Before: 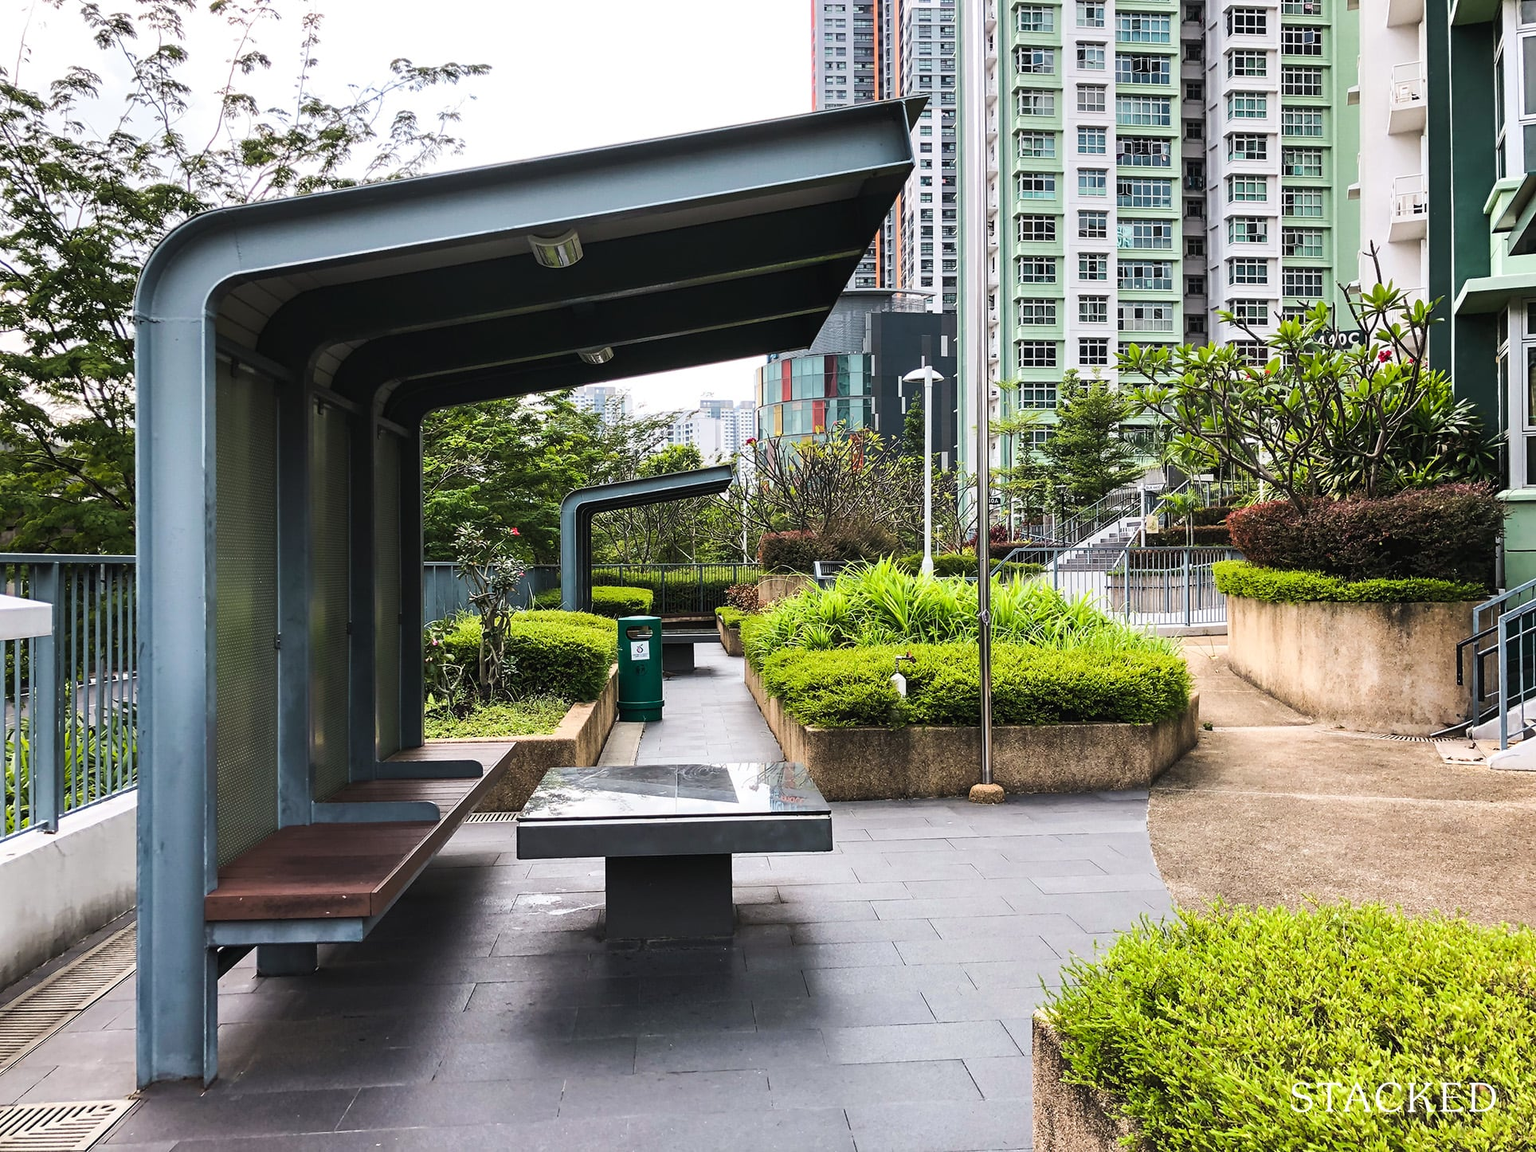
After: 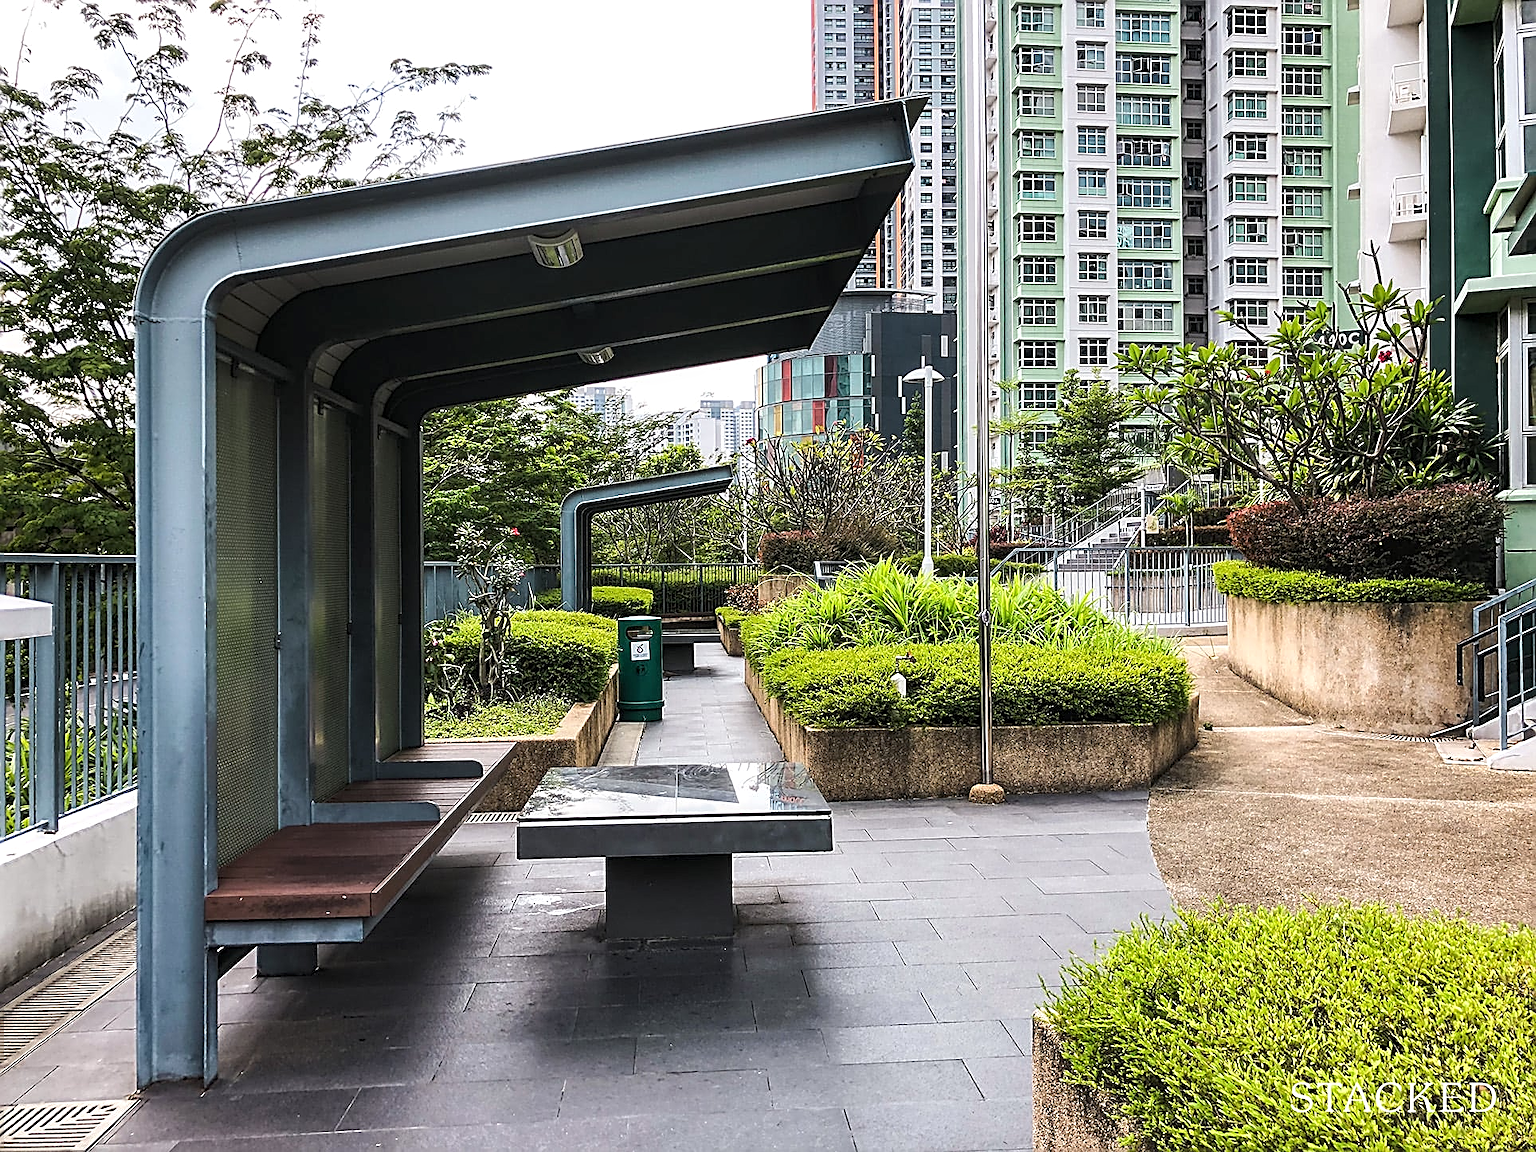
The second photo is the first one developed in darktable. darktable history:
sharpen: amount 0.905
local contrast: highlights 92%, shadows 89%, detail 160%, midtone range 0.2
